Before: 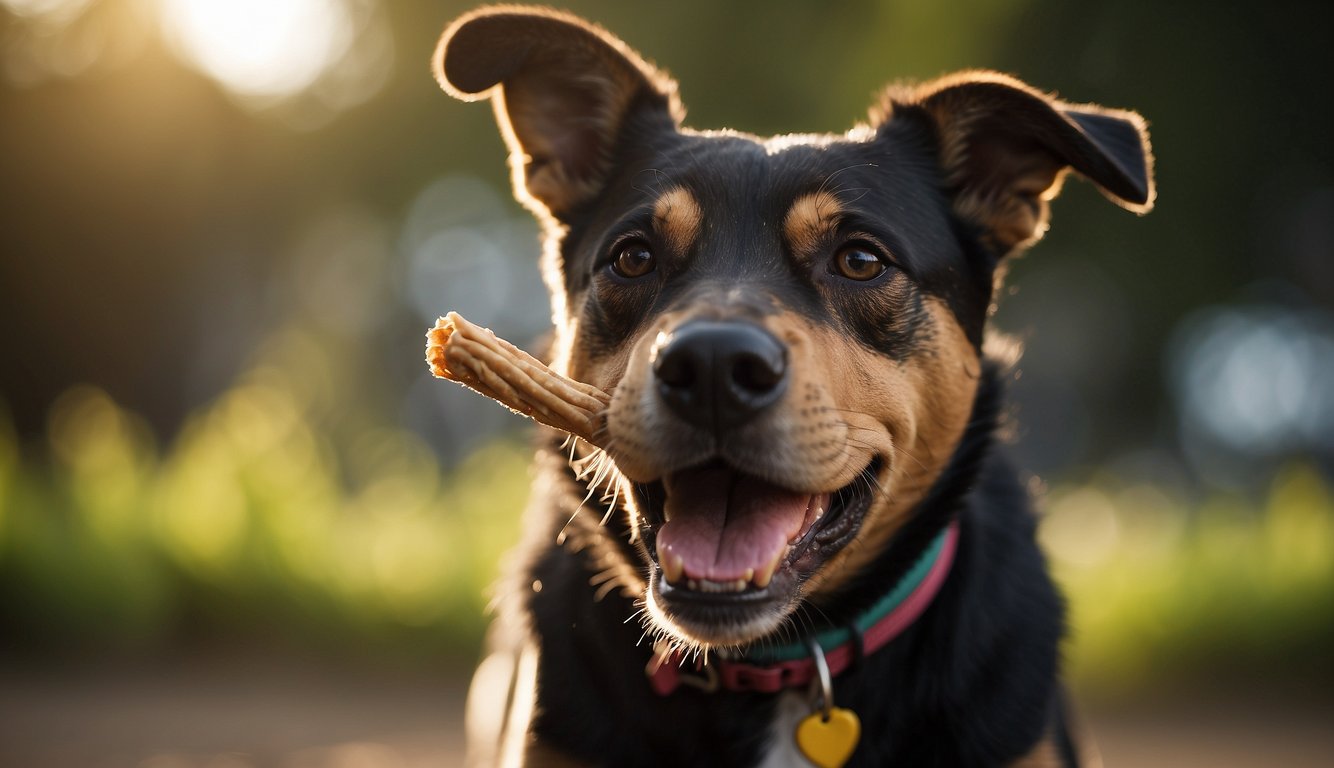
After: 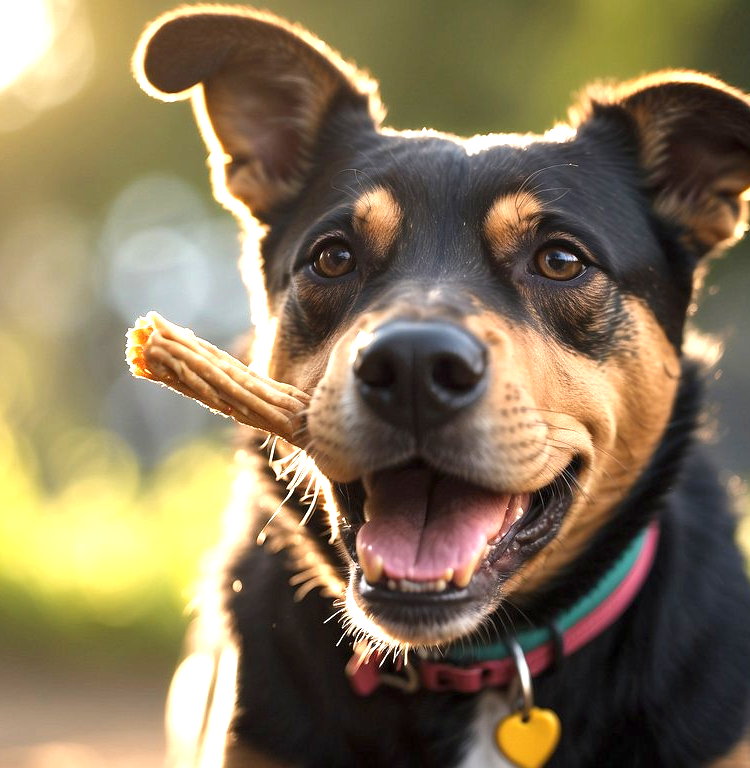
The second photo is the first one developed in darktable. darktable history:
exposure: exposure 1.2 EV, compensate highlight preservation false
crop and rotate: left 22.516%, right 21.234%
